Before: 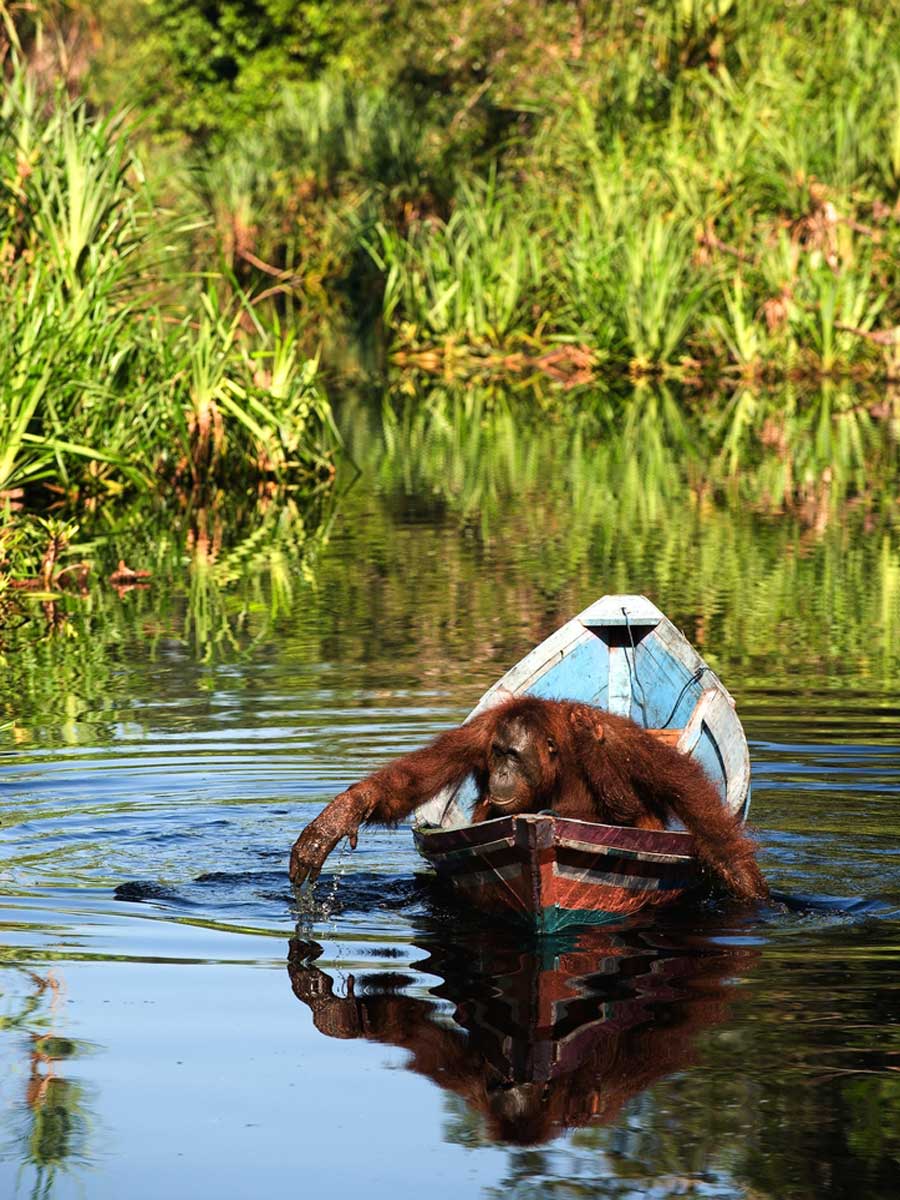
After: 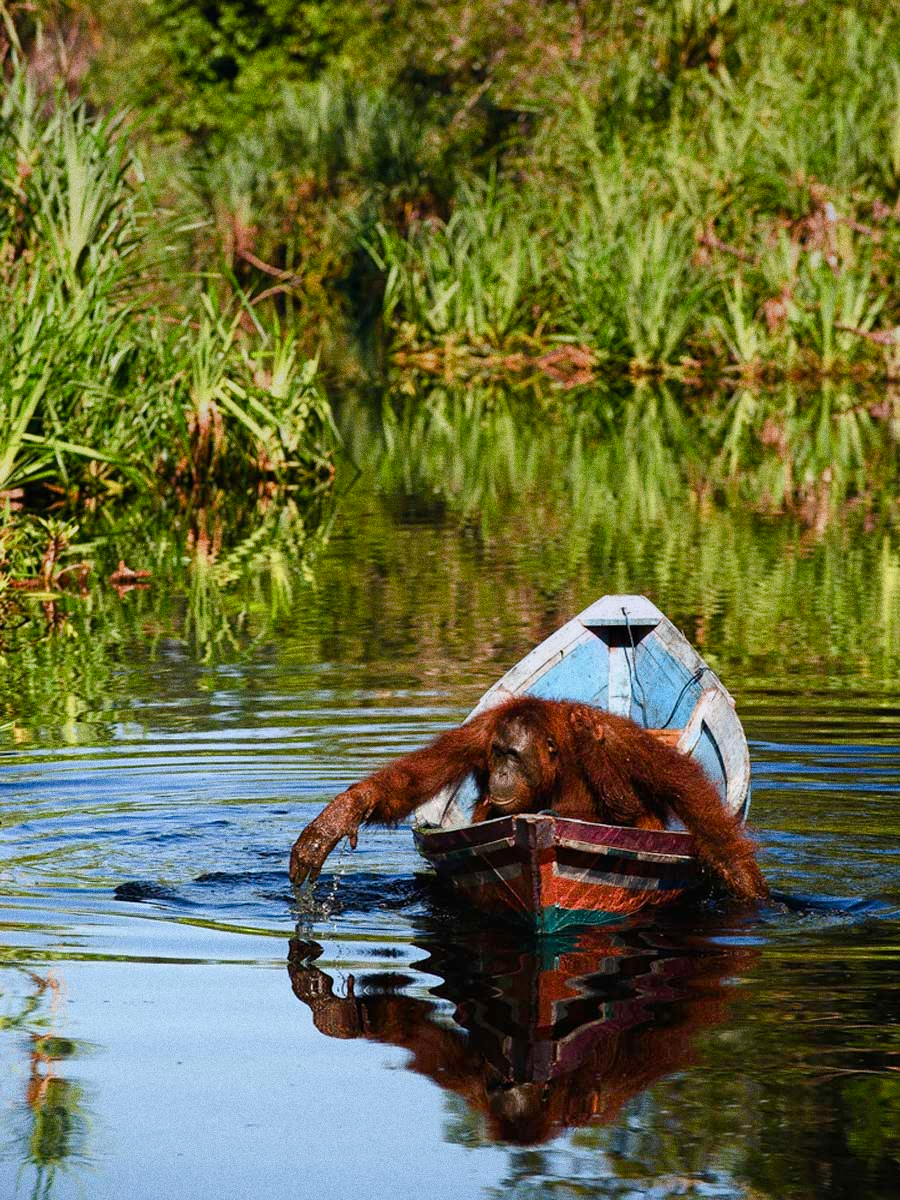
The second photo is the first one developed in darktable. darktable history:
grain: coarseness 0.09 ISO, strength 40%
color balance rgb: perceptual saturation grading › global saturation 20%, perceptual saturation grading › highlights -25%, perceptual saturation grading › shadows 25%
graduated density: hue 238.83°, saturation 50%
